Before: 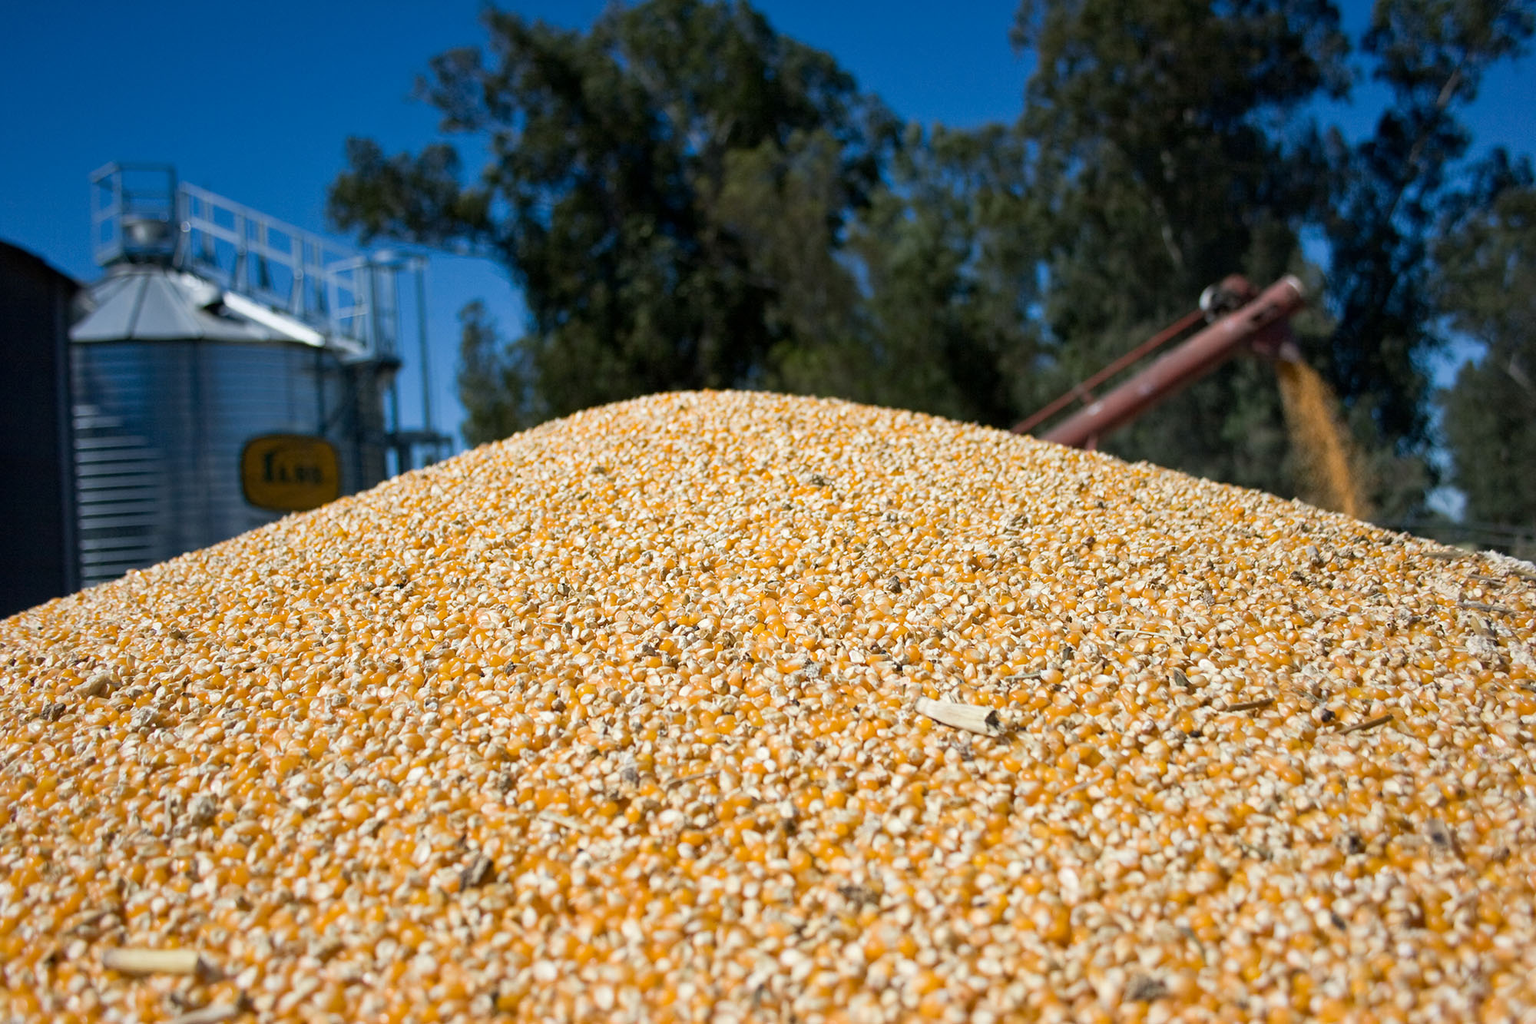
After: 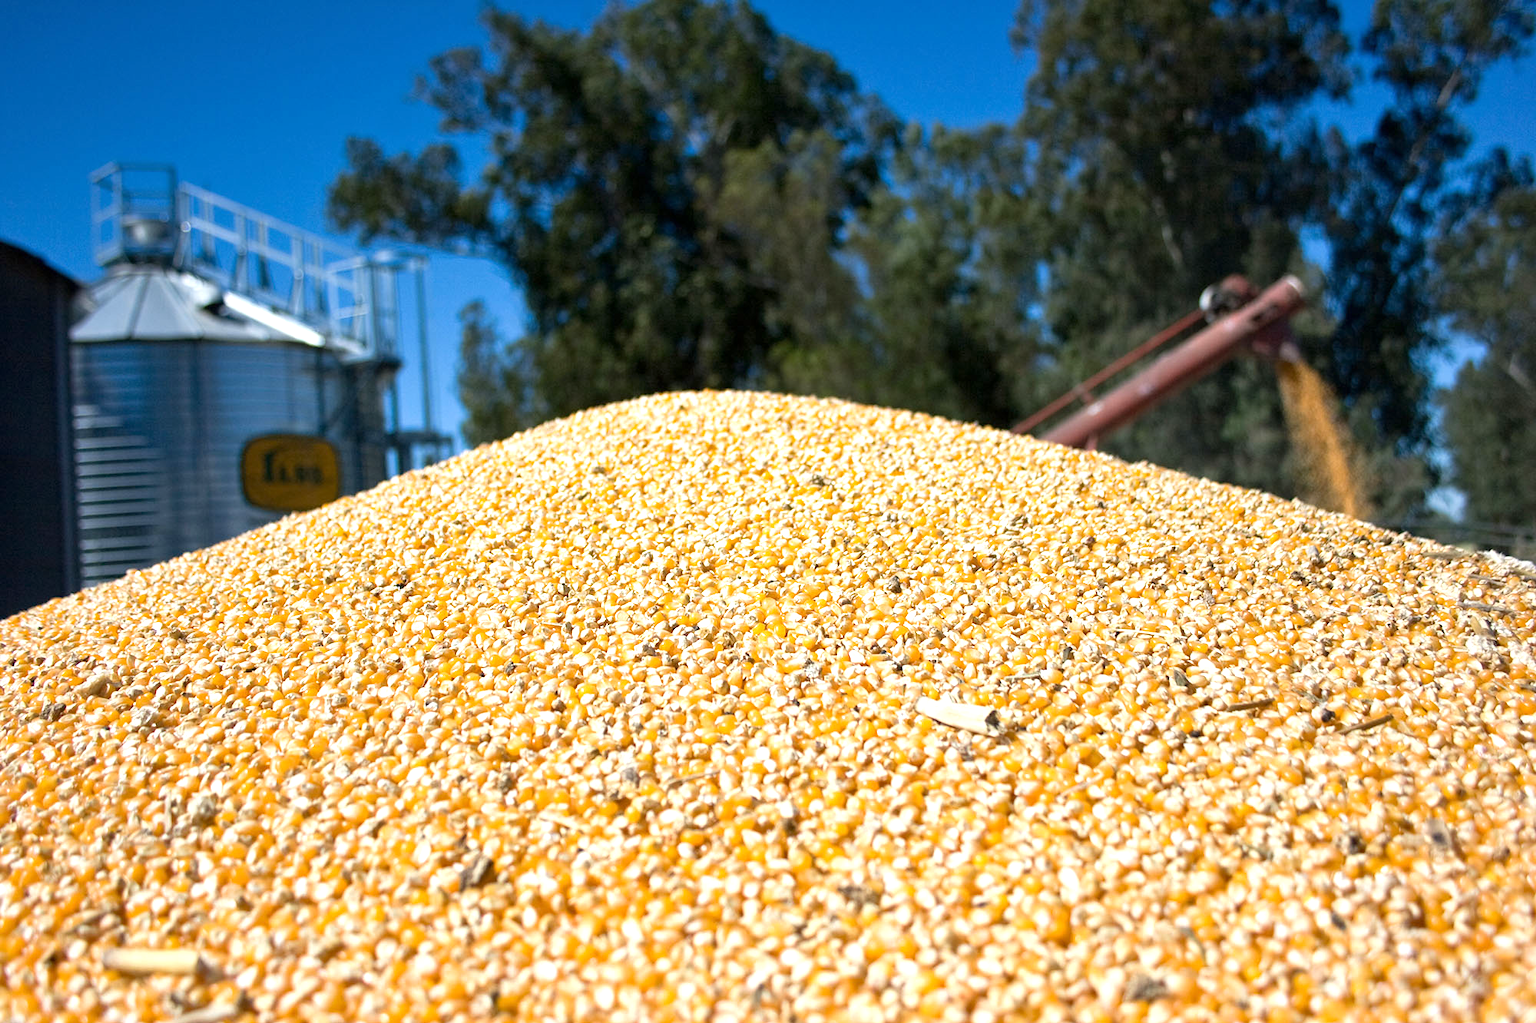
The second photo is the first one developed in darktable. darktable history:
exposure: exposure 0.696 EV, compensate highlight preservation false
